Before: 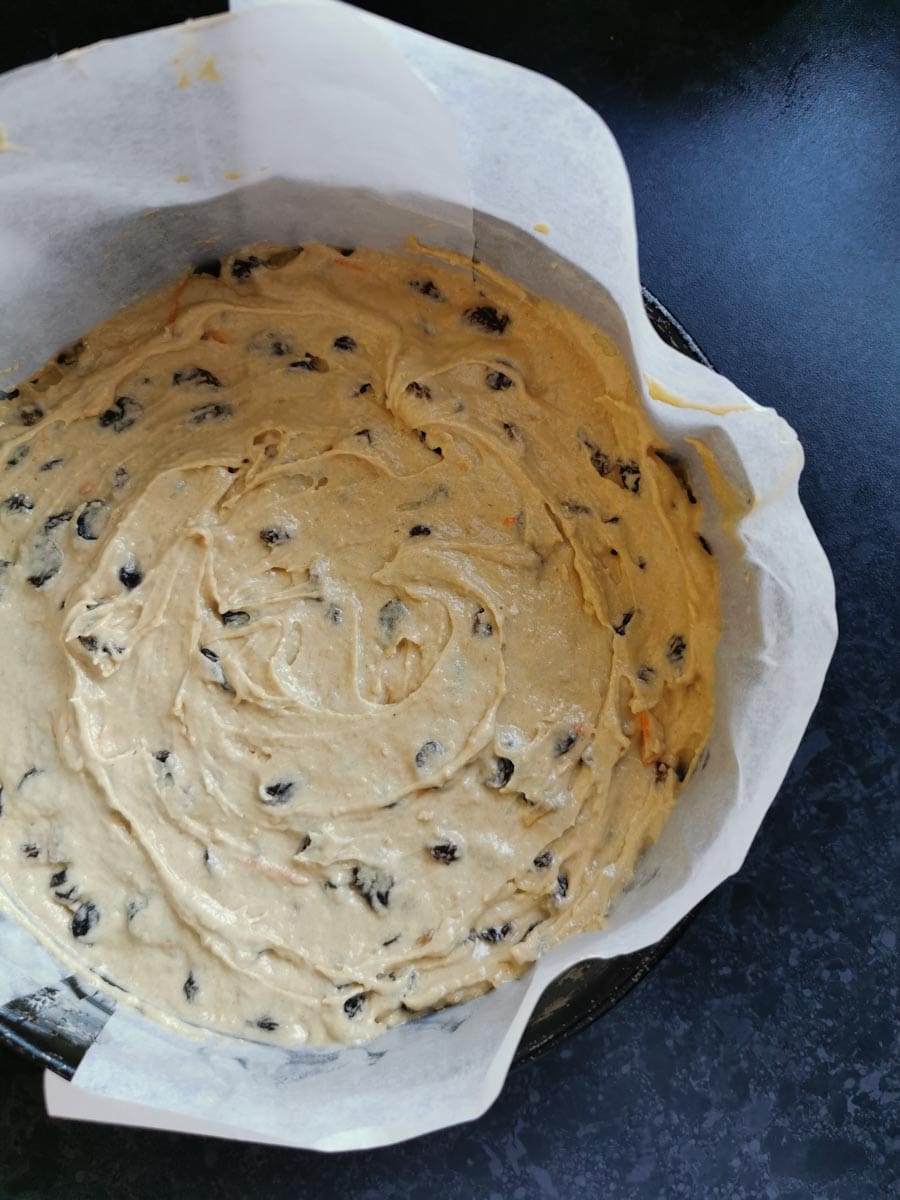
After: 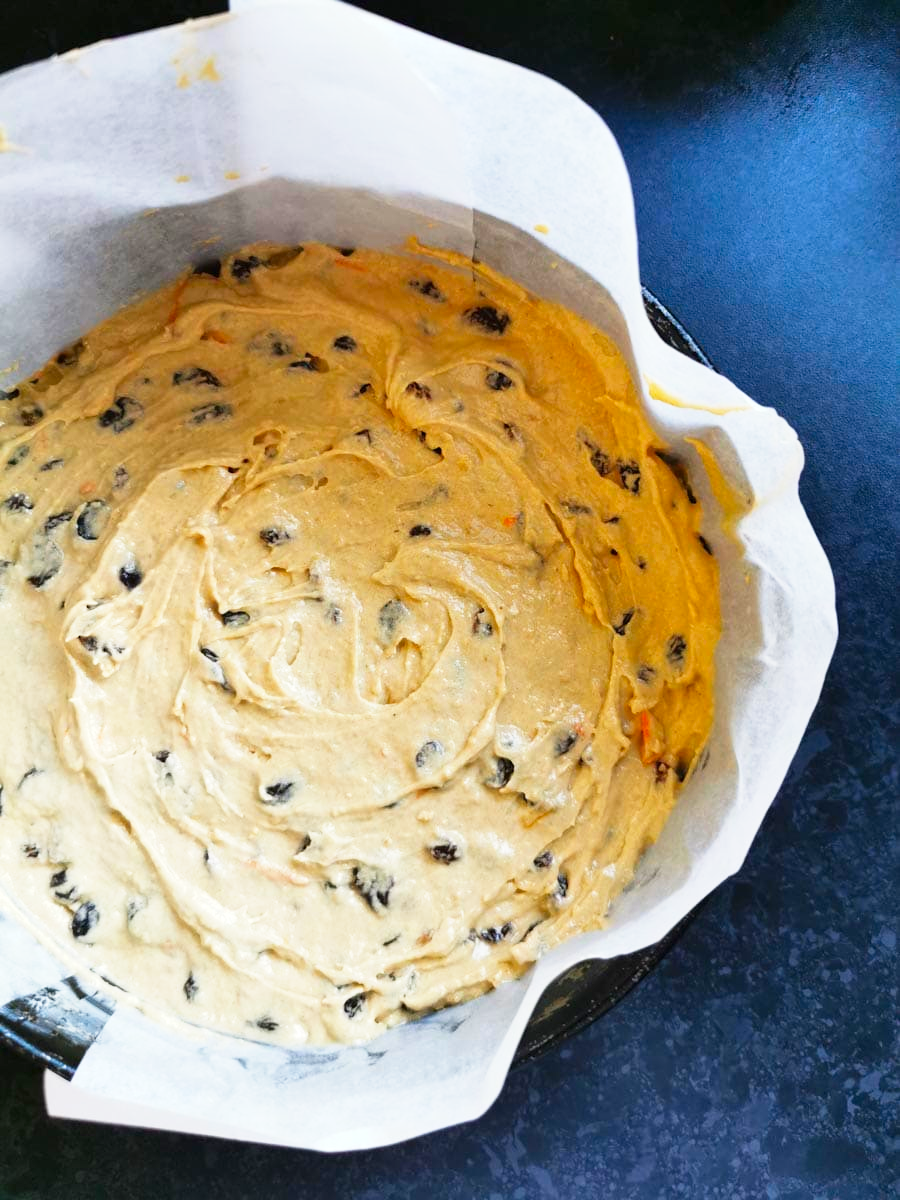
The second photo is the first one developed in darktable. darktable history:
exposure: black level correction 0, exposure 0.3 EV, compensate exposure bias true, compensate highlight preservation false
base curve: curves: ch0 [(0, 0) (0.579, 0.807) (1, 1)], preserve colors none
contrast brightness saturation: brightness -0.025, saturation 0.363
